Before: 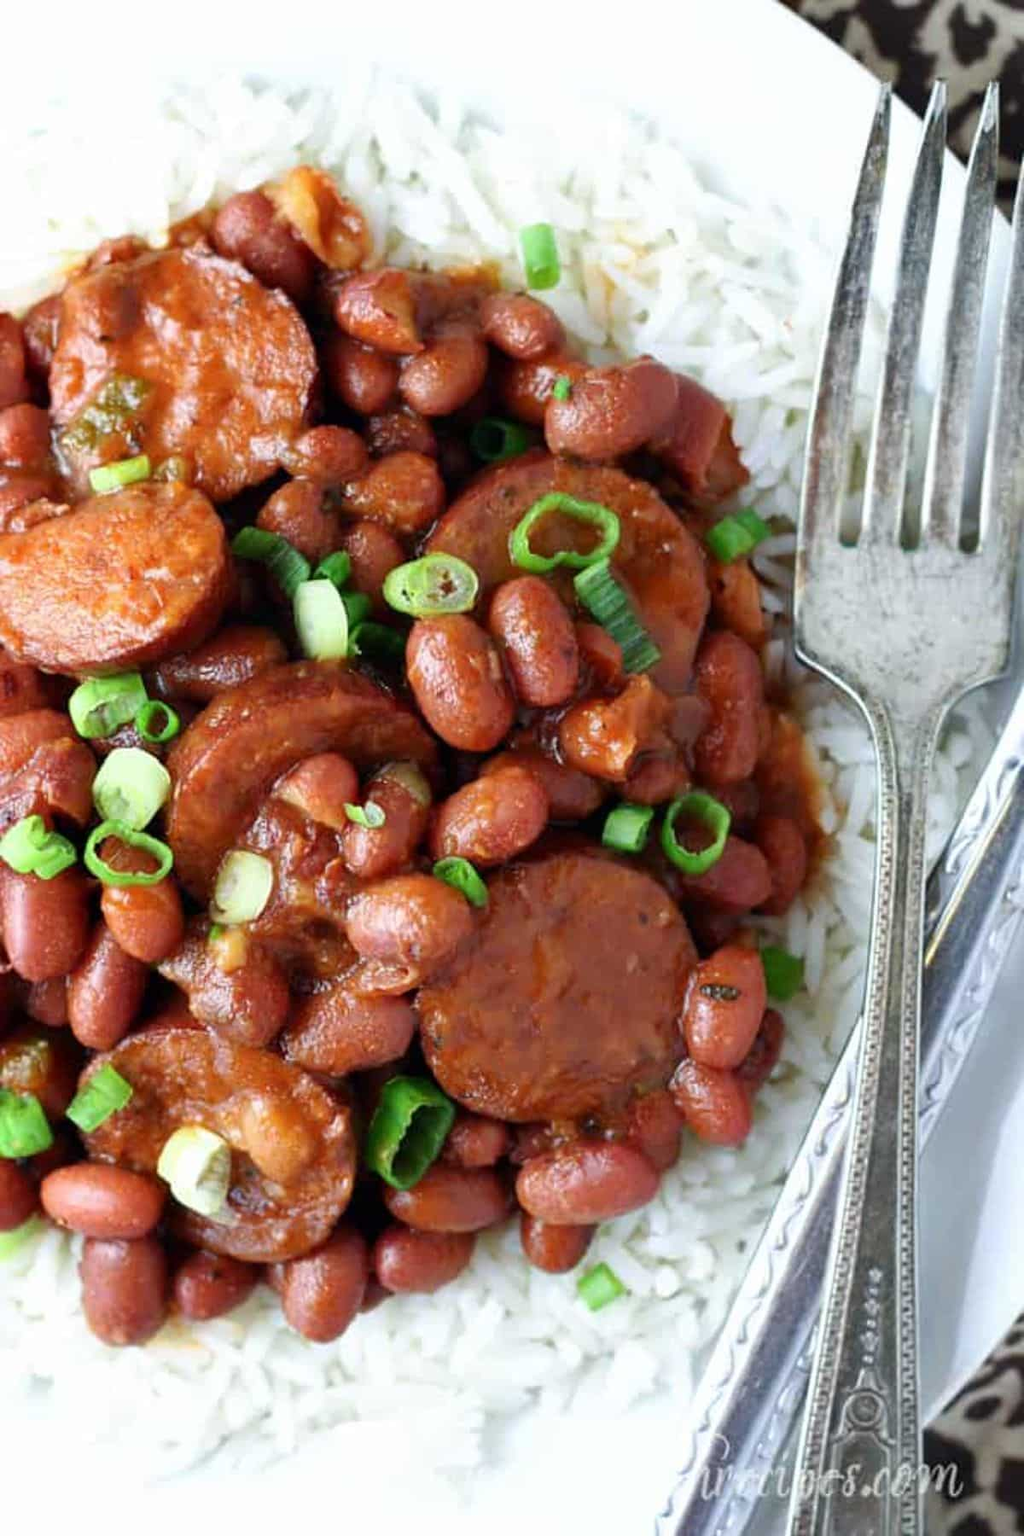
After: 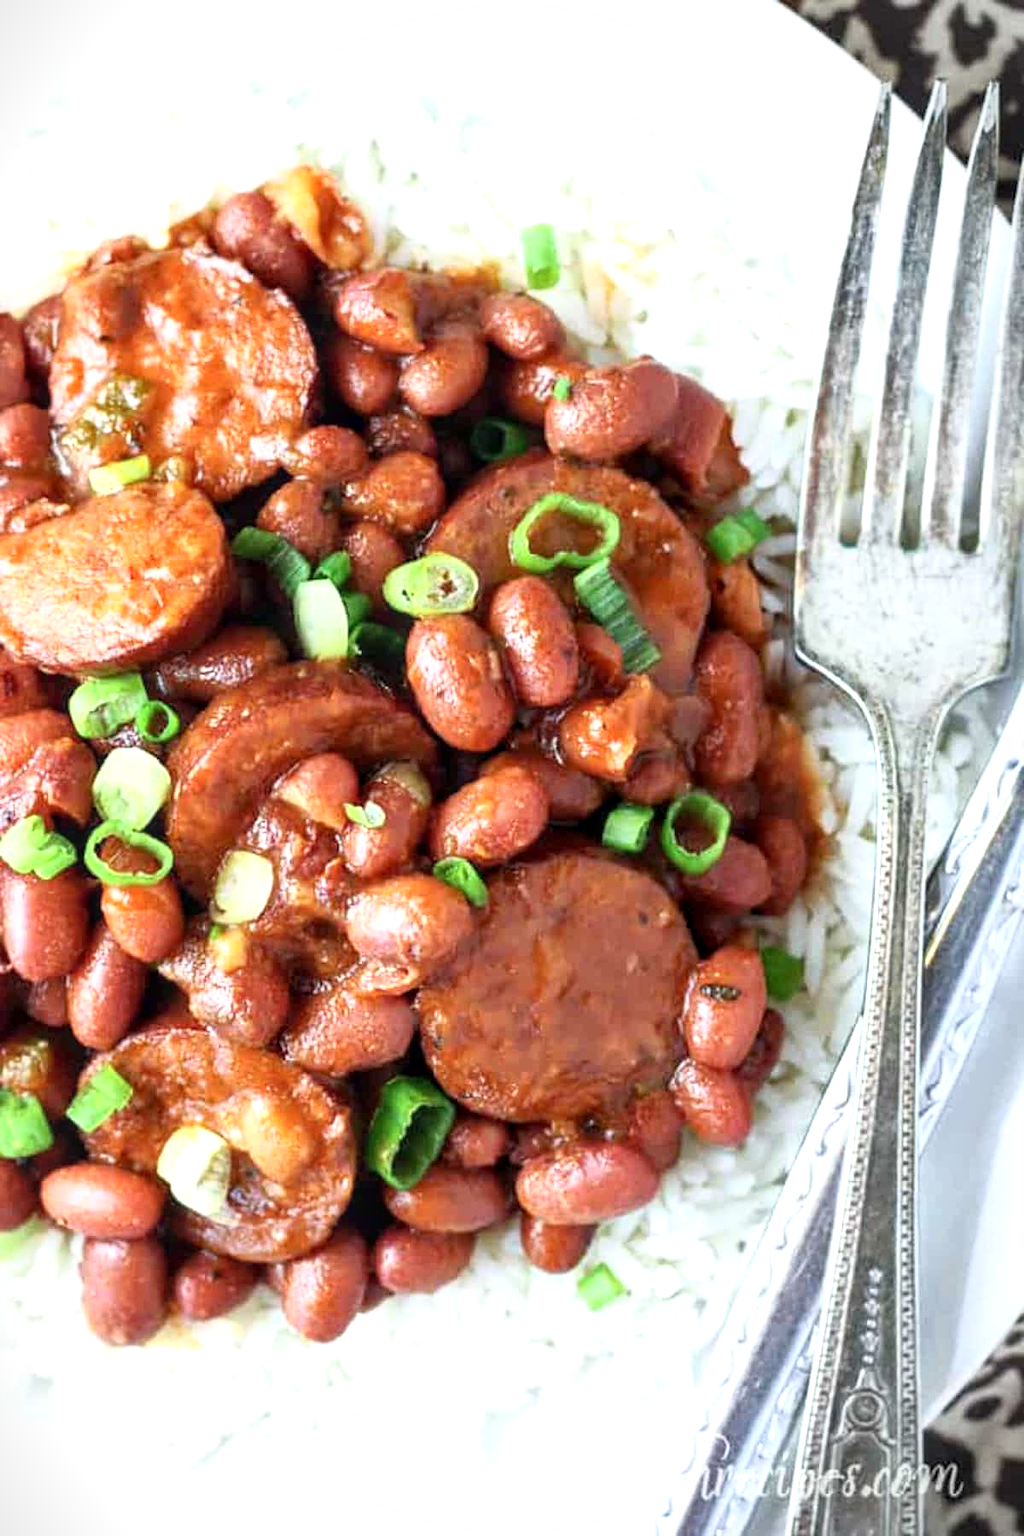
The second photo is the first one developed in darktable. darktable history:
tone curve: curves: ch0 [(0, 0) (0.003, 0.003) (0.011, 0.012) (0.025, 0.027) (0.044, 0.048) (0.069, 0.075) (0.1, 0.108) (0.136, 0.147) (0.177, 0.192) (0.224, 0.243) (0.277, 0.3) (0.335, 0.363) (0.399, 0.433) (0.468, 0.508) (0.543, 0.589) (0.623, 0.676) (0.709, 0.769) (0.801, 0.868) (0.898, 0.949) (1, 1)], color space Lab, independent channels, preserve colors none
local contrast: on, module defaults
exposure: black level correction 0.001, exposure 0.499 EV, compensate exposure bias true, compensate highlight preservation false
vignetting: fall-off start 99.27%, fall-off radius 64.96%, automatic ratio true, unbound false
